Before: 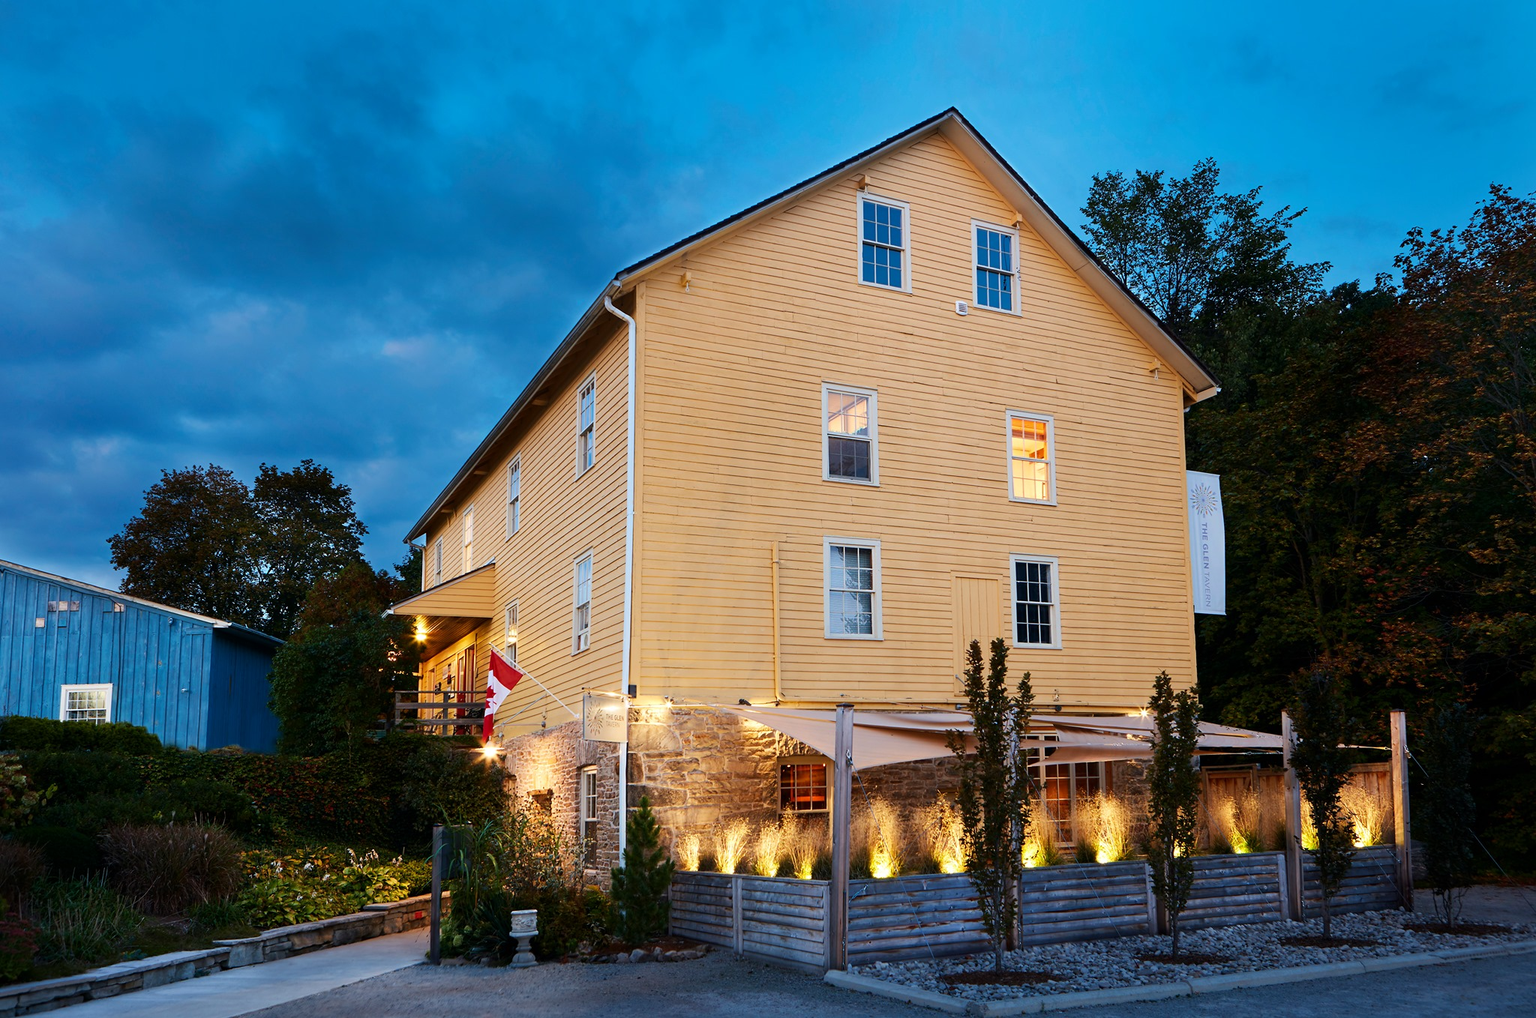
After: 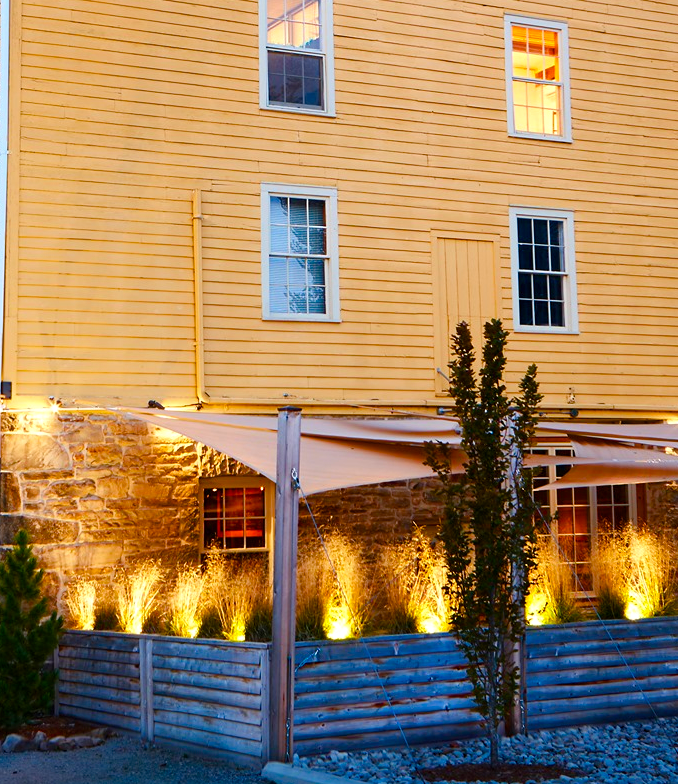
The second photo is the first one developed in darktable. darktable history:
crop: left 40.878%, top 39.176%, right 25.993%, bottom 3.081%
white balance: emerald 1
exposure: black level correction 0, exposure 0.2 EV, compensate exposure bias true, compensate highlight preservation false
color balance rgb: perceptual saturation grading › global saturation 35%, perceptual saturation grading › highlights -25%, perceptual saturation grading › shadows 50%
contrast brightness saturation: saturation 0.1
